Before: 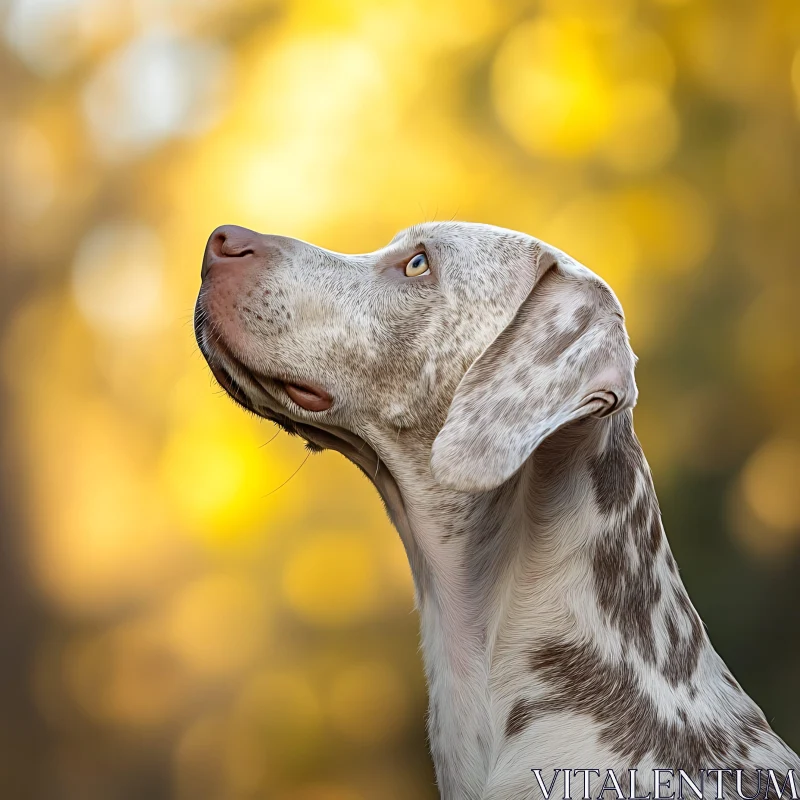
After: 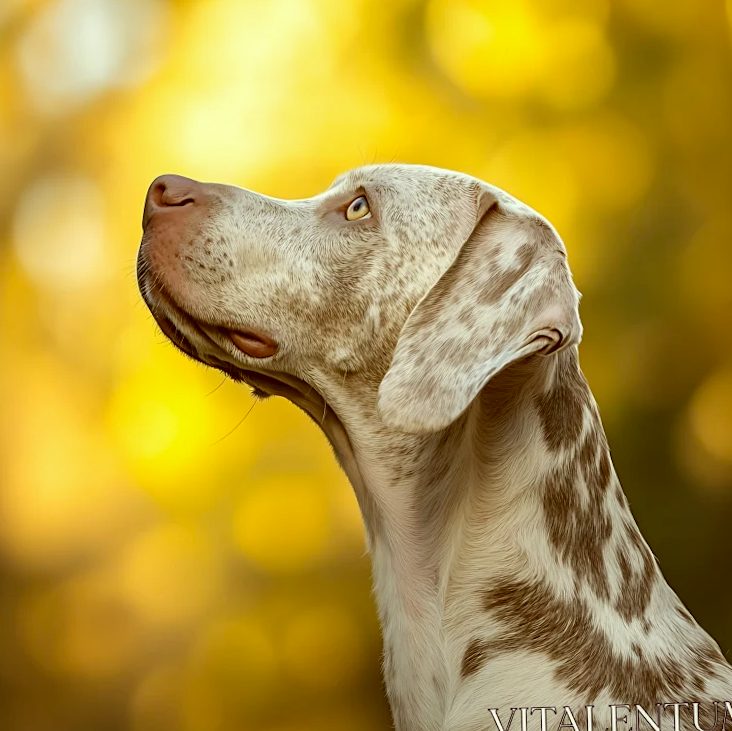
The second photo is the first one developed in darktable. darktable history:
color correction: highlights a* -5.3, highlights b* 9.8, shadows a* 9.63, shadows b* 24.49
crop and rotate: angle 1.81°, left 5.559%, top 5.704%
tone equalizer: on, module defaults
